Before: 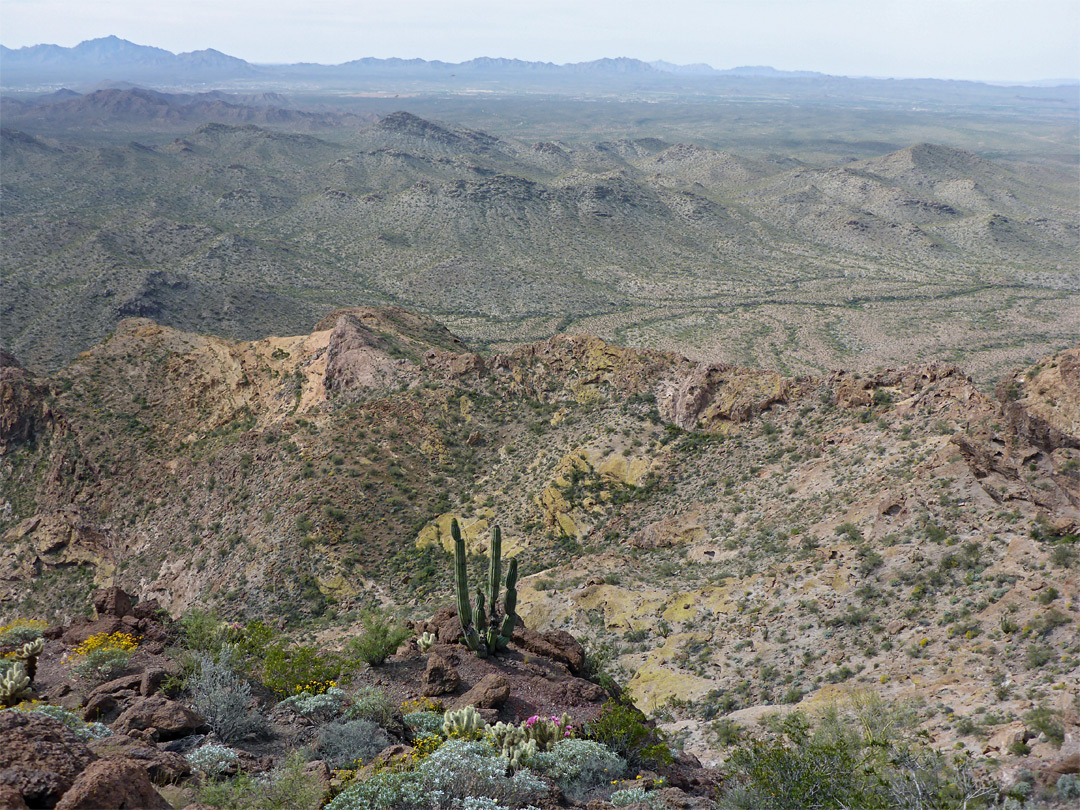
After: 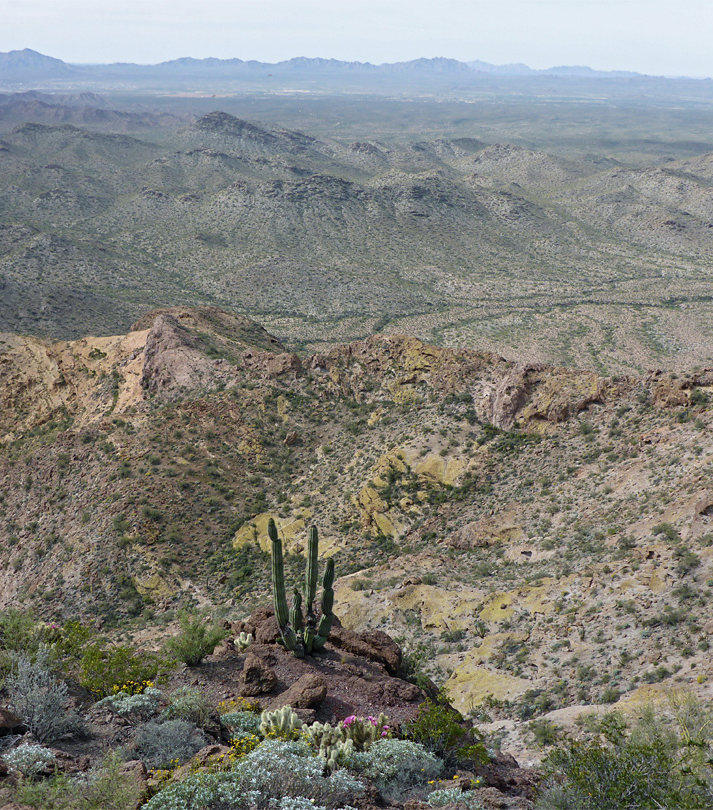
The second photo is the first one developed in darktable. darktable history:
crop: left 17.031%, right 16.904%
contrast brightness saturation: saturation -0.045
